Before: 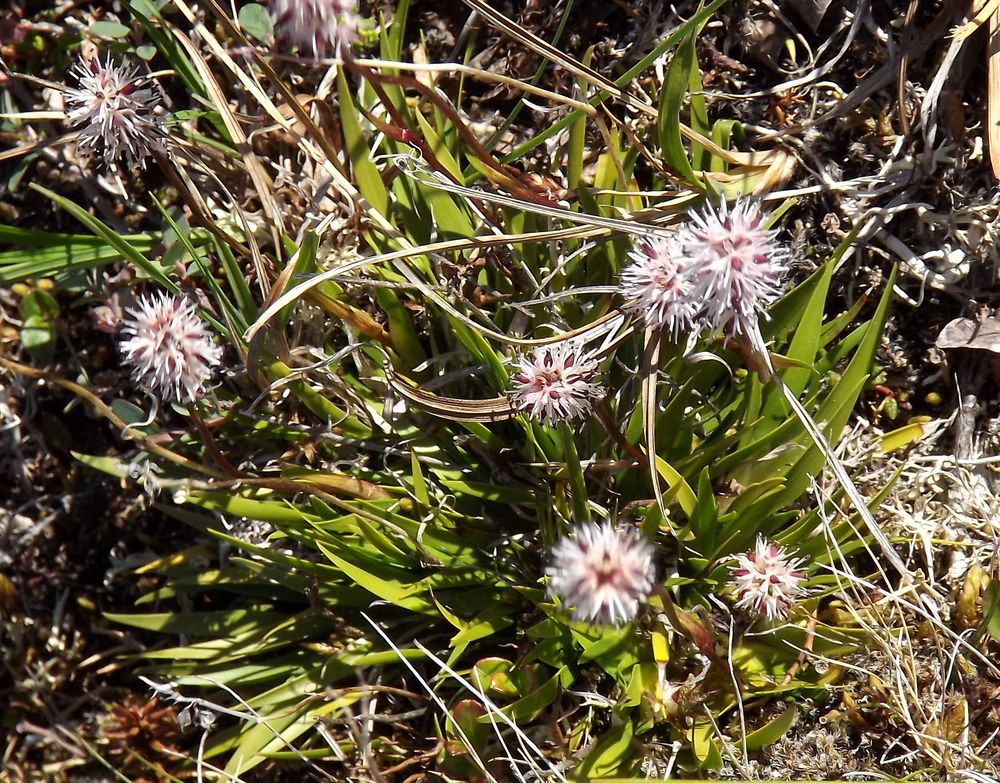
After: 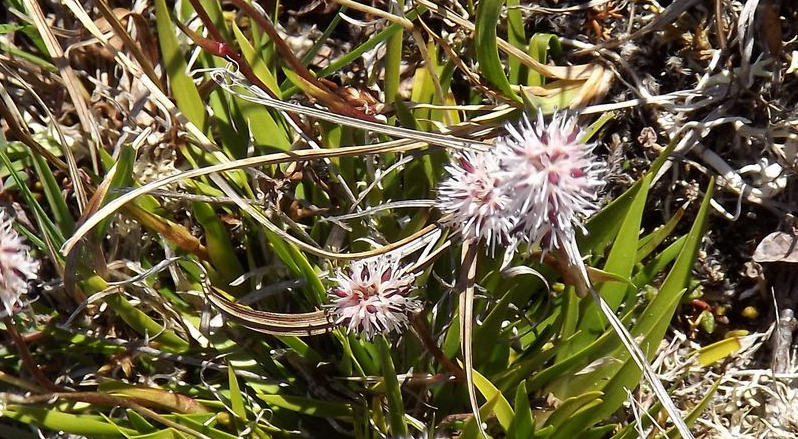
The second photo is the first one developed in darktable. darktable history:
crop: left 18.335%, top 11.08%, right 1.807%, bottom 32.778%
exposure: exposure -0.025 EV, compensate highlight preservation false
